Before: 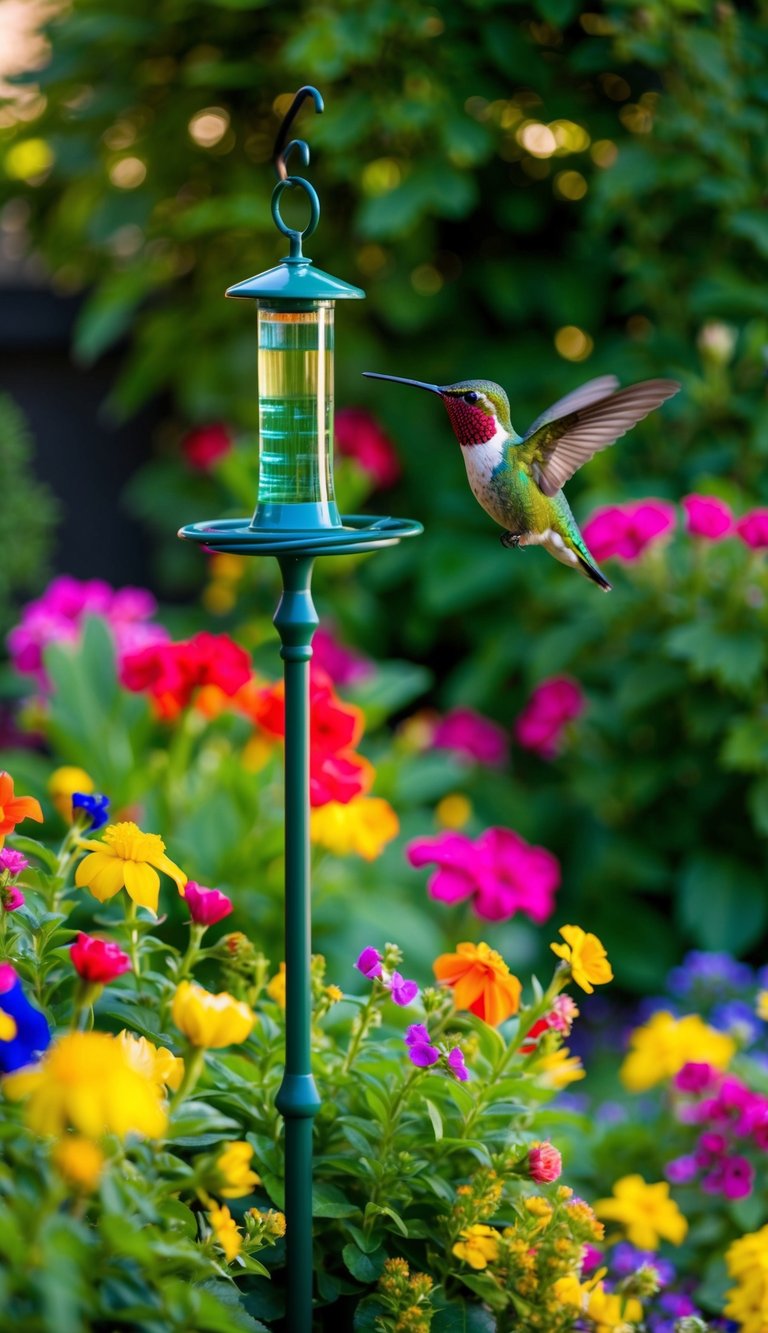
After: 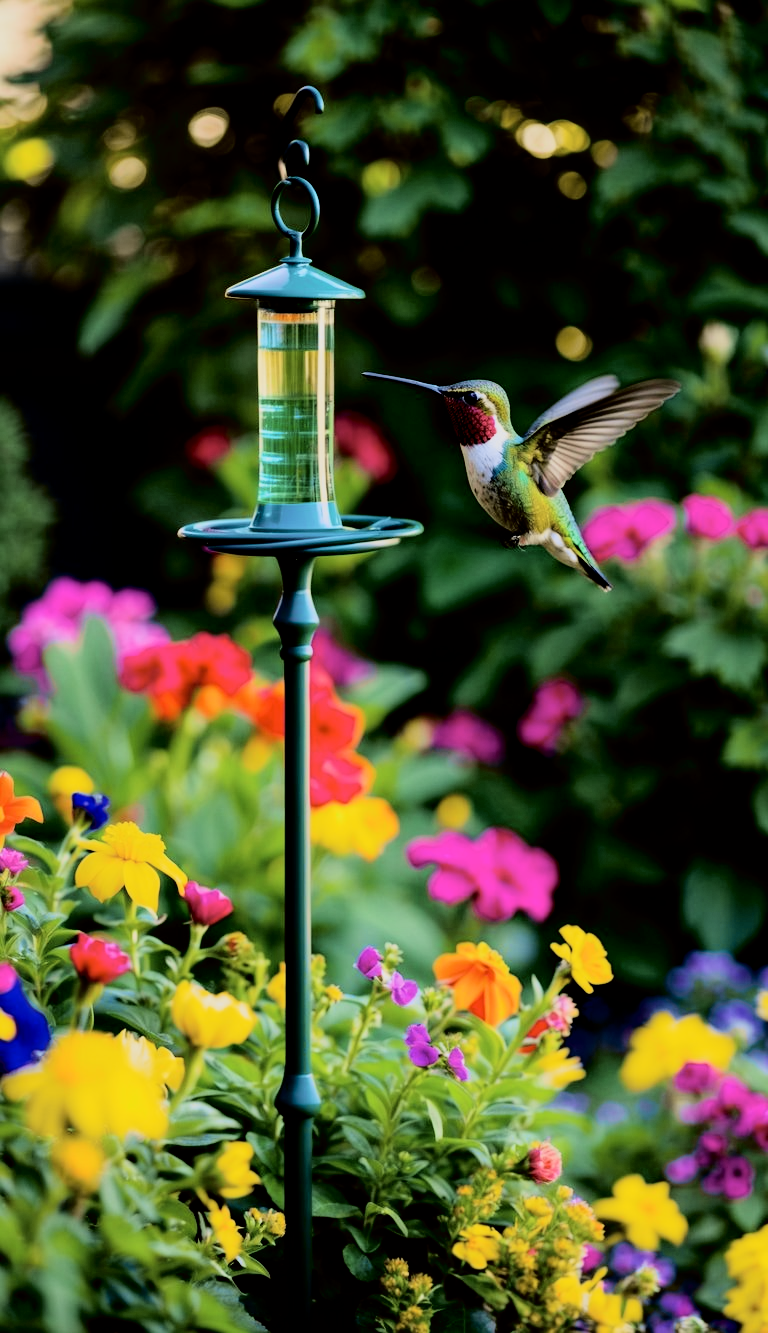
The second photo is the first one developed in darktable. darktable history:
filmic rgb: black relative exposure -5.1 EV, white relative exposure 3.98 EV, hardness 2.89, contrast 1.299
contrast brightness saturation: saturation -0.048
tone curve: curves: ch0 [(0.017, 0) (0.122, 0.046) (0.295, 0.297) (0.449, 0.505) (0.559, 0.629) (0.729, 0.796) (0.879, 0.898) (1, 0.97)]; ch1 [(0, 0) (0.393, 0.4) (0.447, 0.447) (0.485, 0.497) (0.522, 0.503) (0.539, 0.52) (0.606, 0.6) (0.696, 0.679) (1, 1)]; ch2 [(0, 0) (0.369, 0.388) (0.449, 0.431) (0.499, 0.501) (0.516, 0.536) (0.604, 0.599) (0.741, 0.763) (1, 1)], color space Lab, independent channels, preserve colors none
